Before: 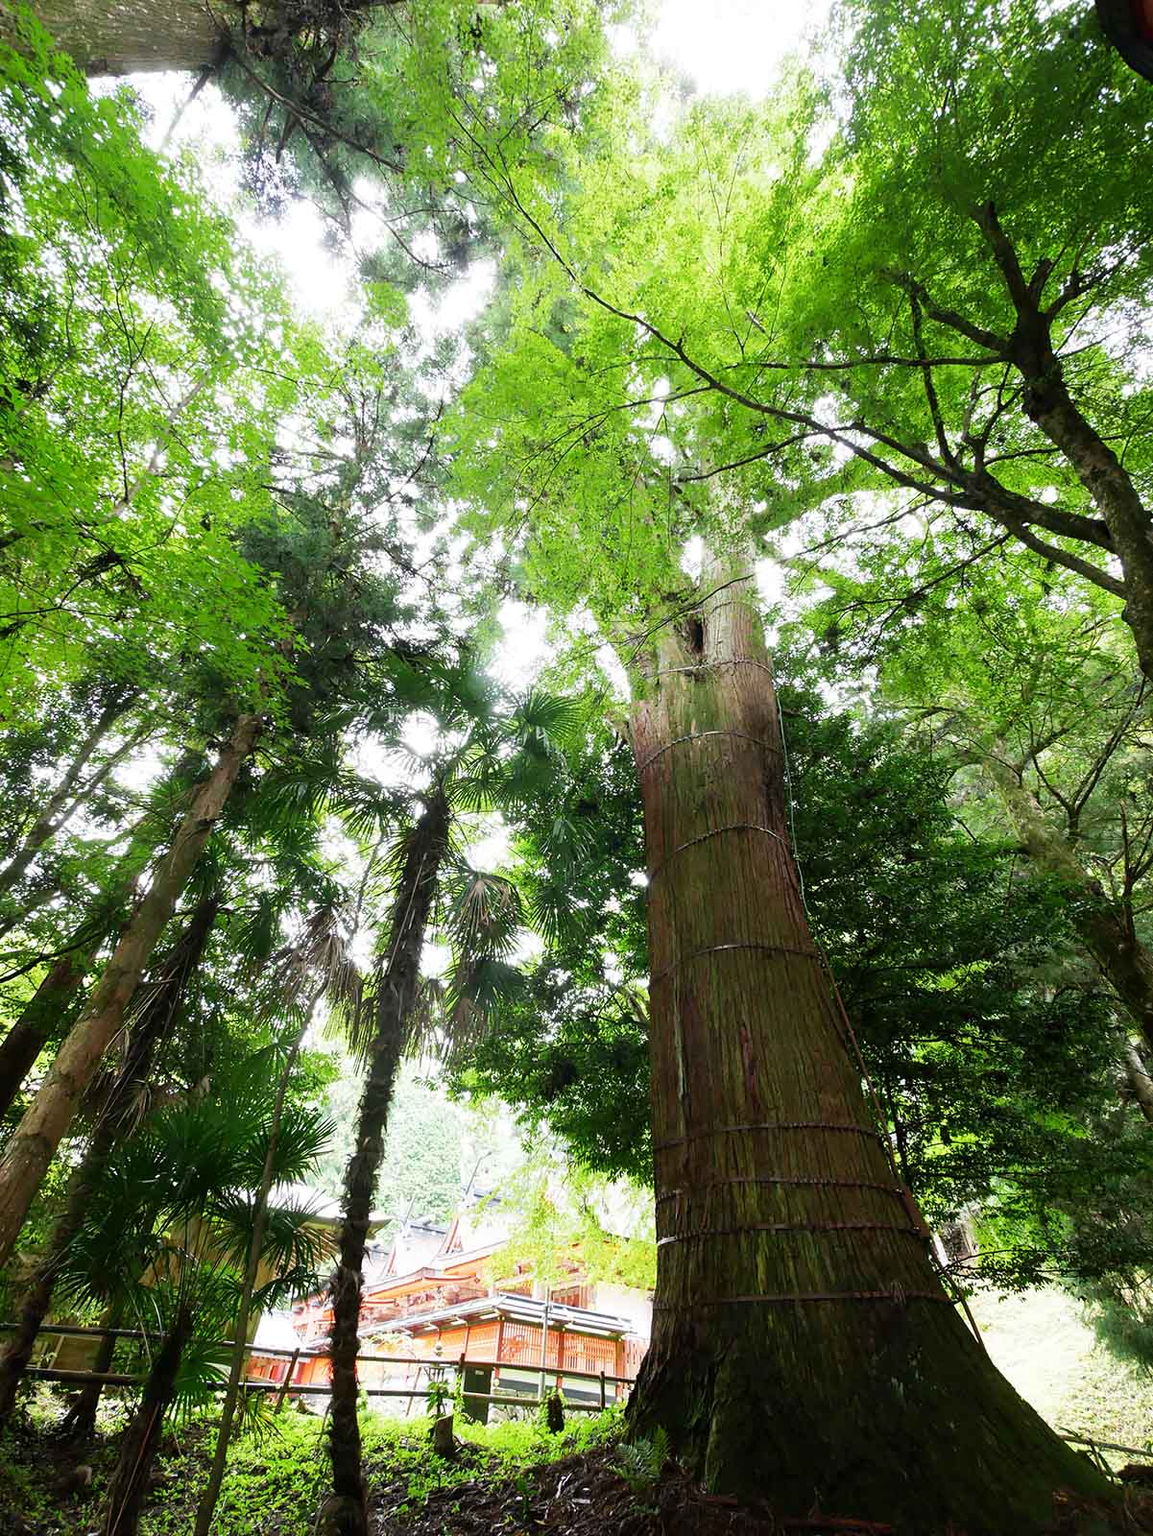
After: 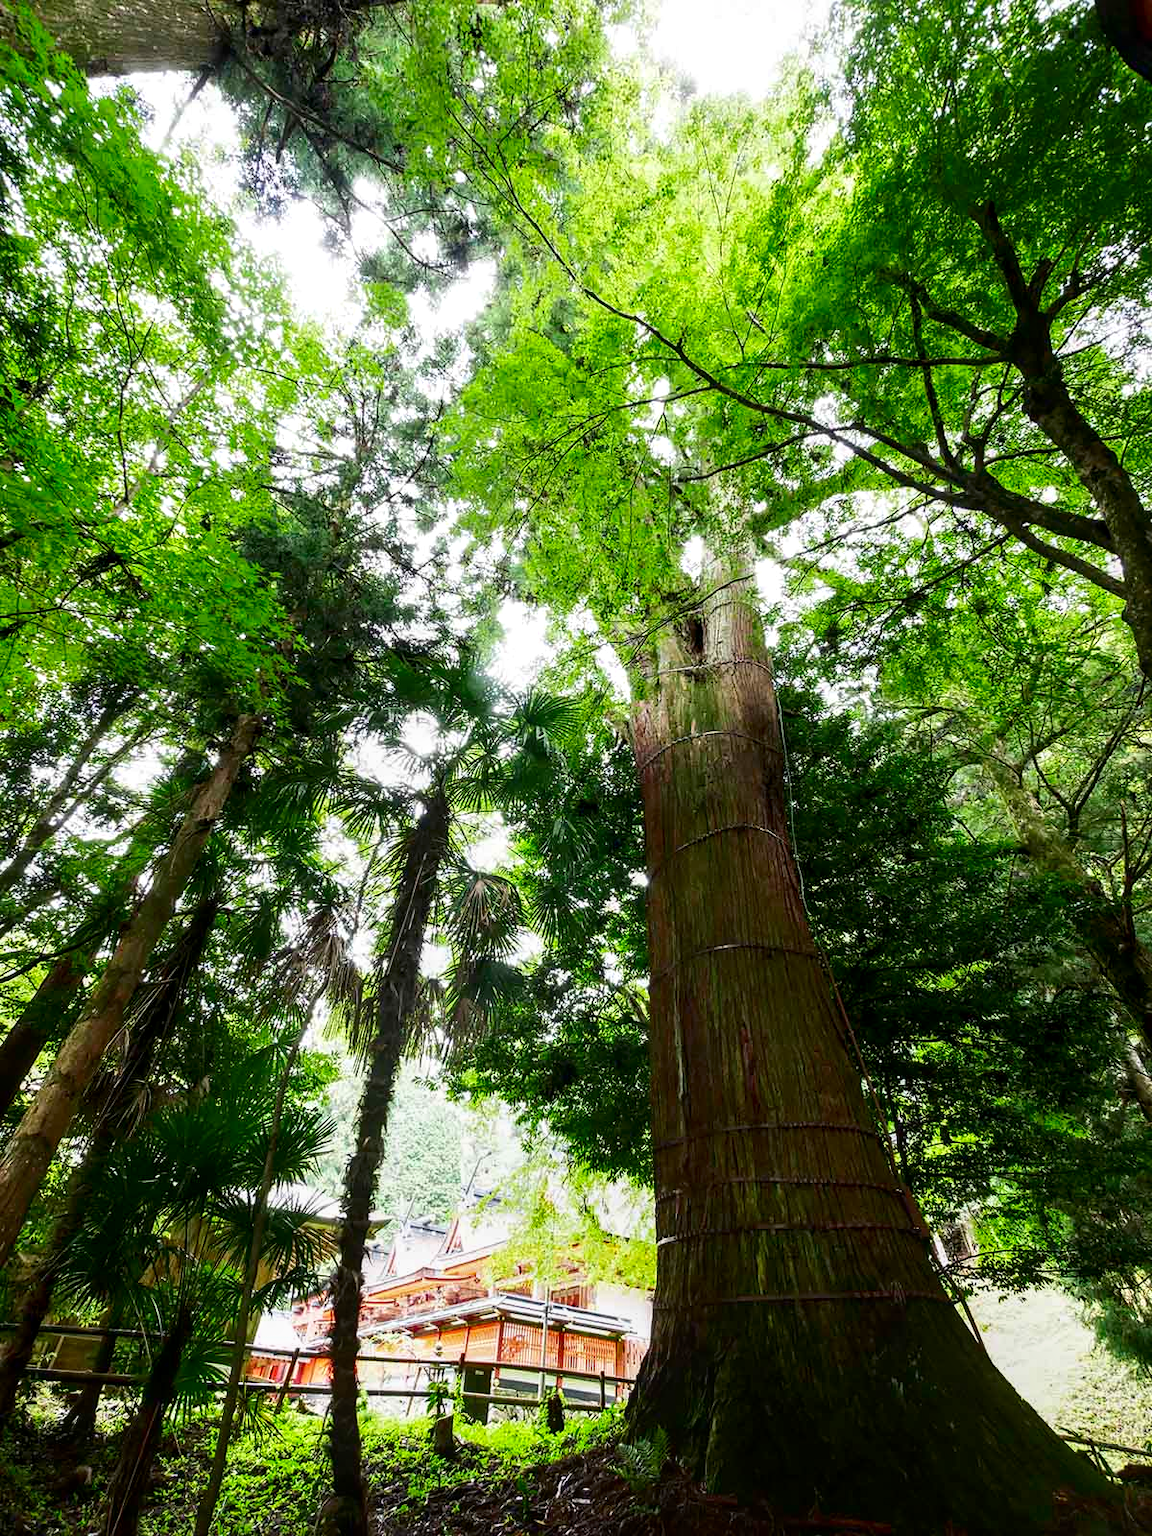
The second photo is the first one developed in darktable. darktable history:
exposure: compensate highlight preservation false
contrast brightness saturation: contrast 0.12, brightness -0.115, saturation 0.204
local contrast: detail 130%
